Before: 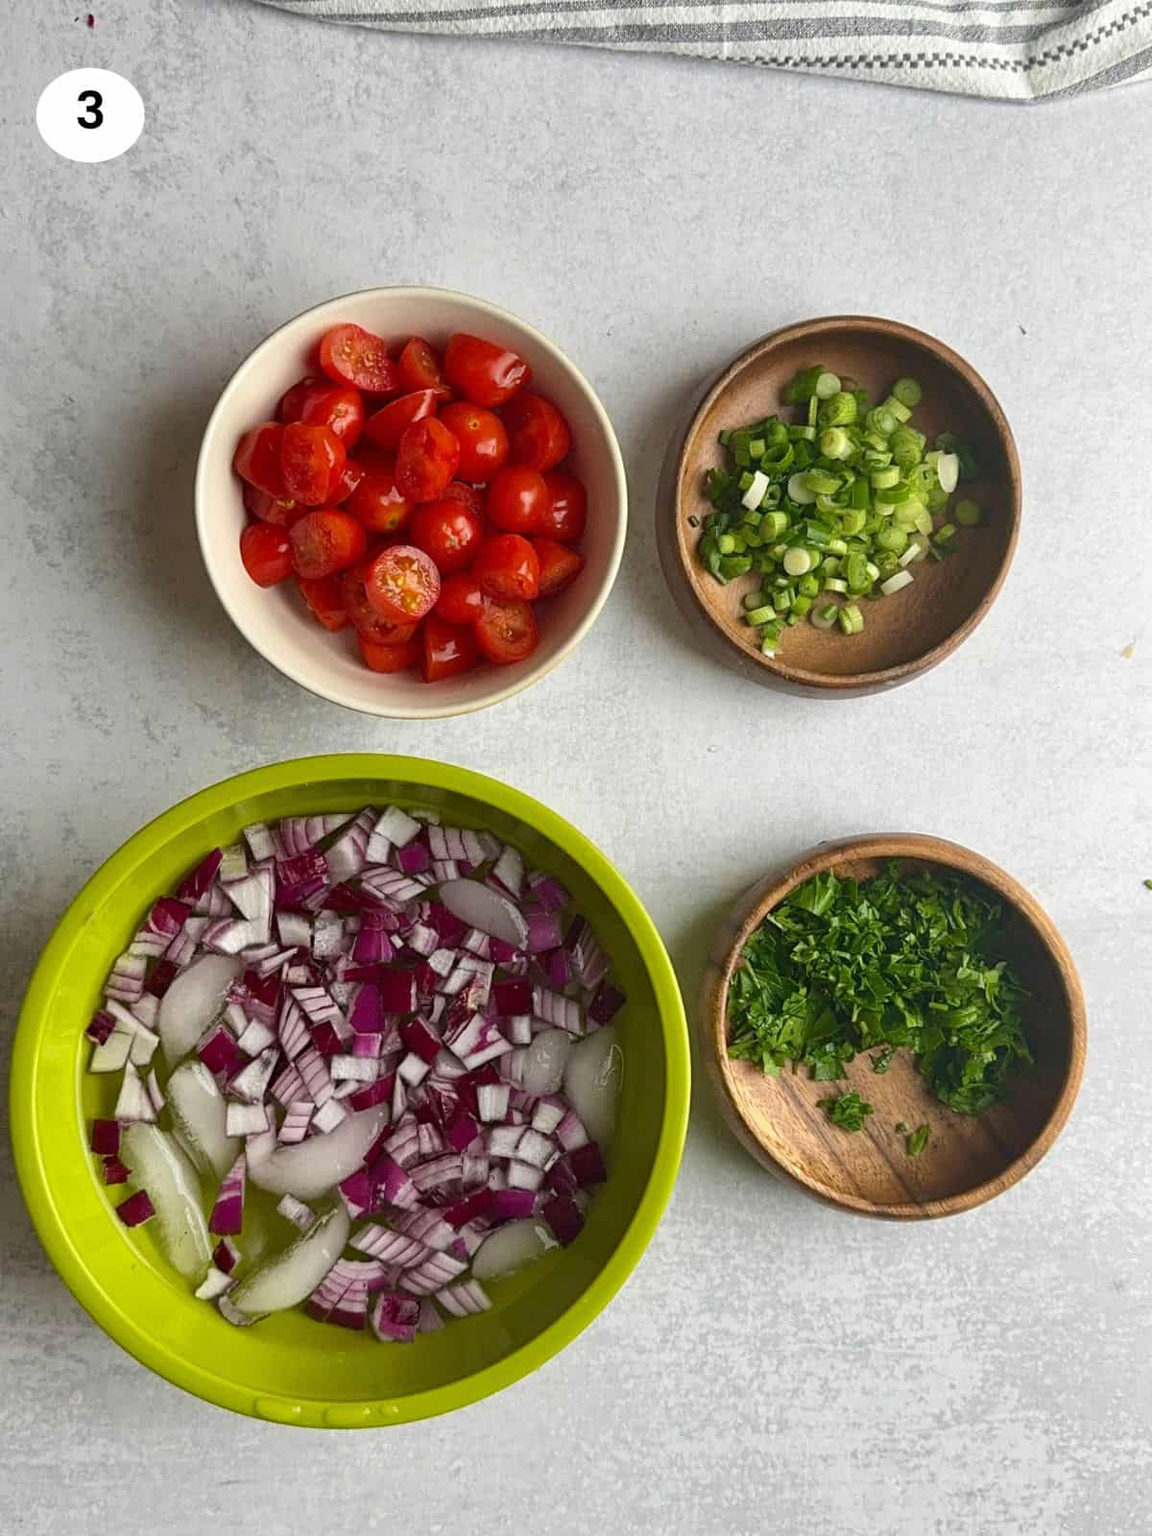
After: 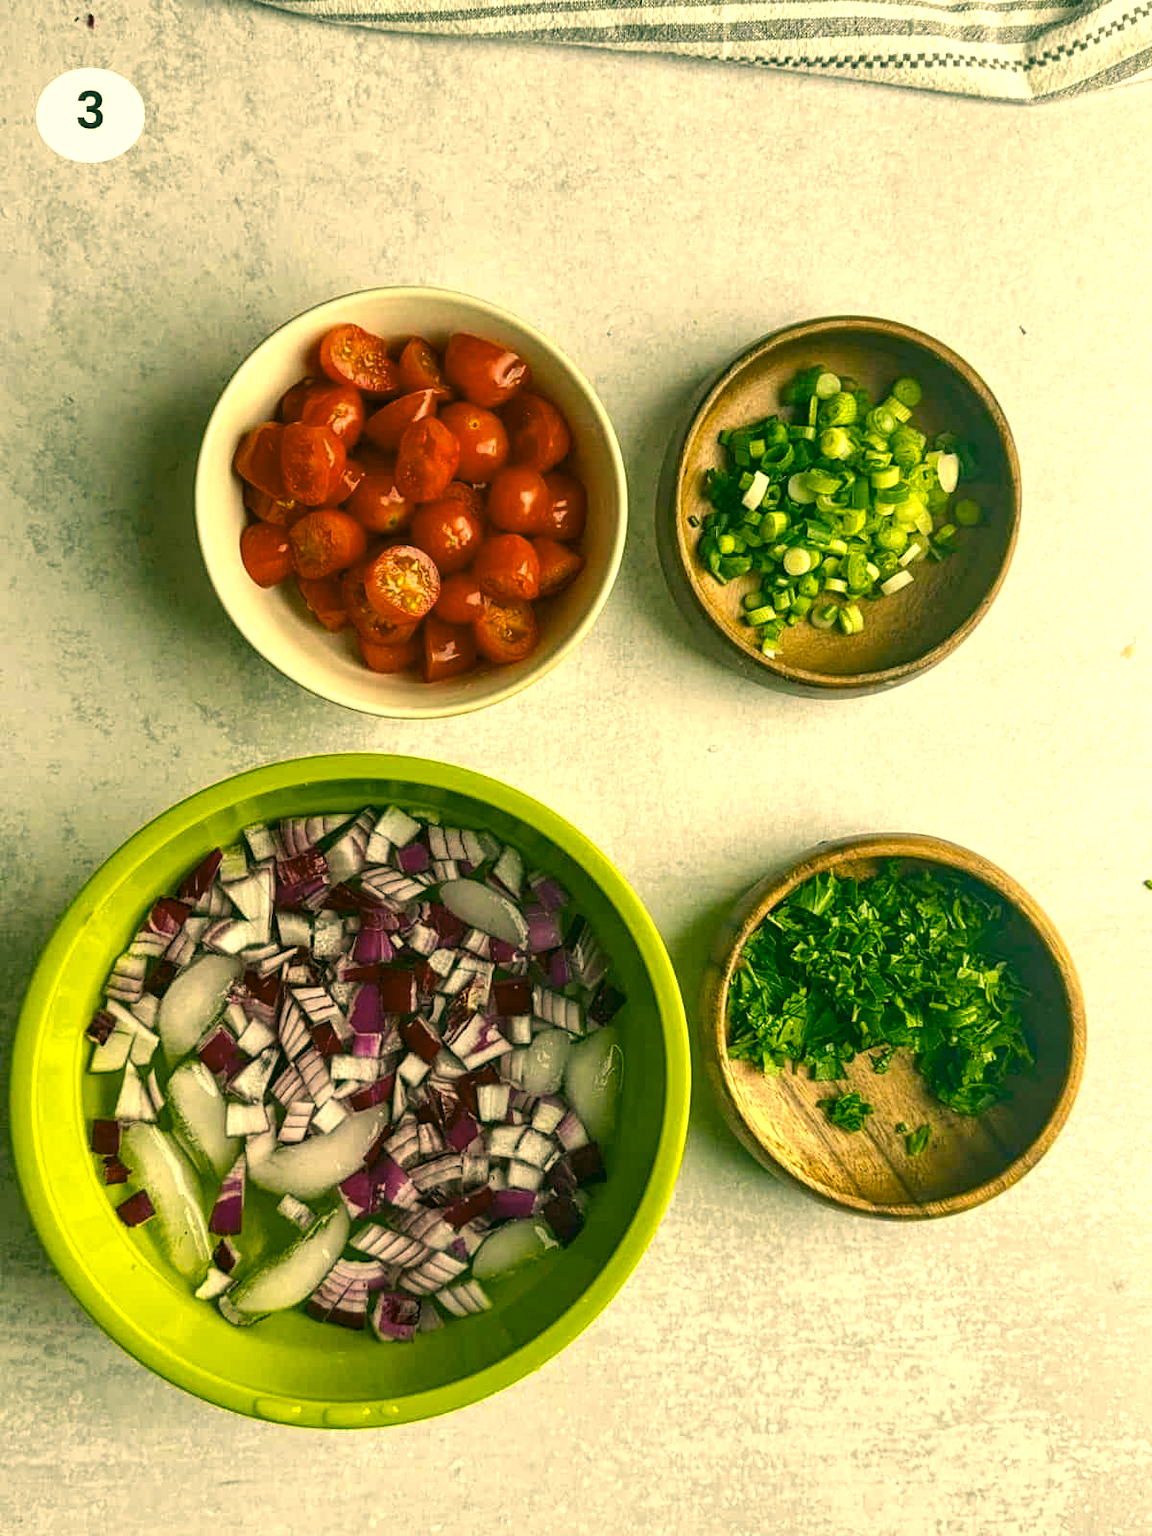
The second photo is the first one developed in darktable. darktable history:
local contrast: on, module defaults
color correction: highlights a* 5.68, highlights b* 33.37, shadows a* -26.42, shadows b* 3.85
color balance rgb: highlights gain › luminance 15.01%, perceptual saturation grading › global saturation 0.526%, perceptual saturation grading › highlights -14.793%, perceptual saturation grading › shadows 25.134%, perceptual brilliance grading › highlights 7.736%, perceptual brilliance grading › mid-tones 3.705%, perceptual brilliance grading › shadows 1.333%, global vibrance 20%
